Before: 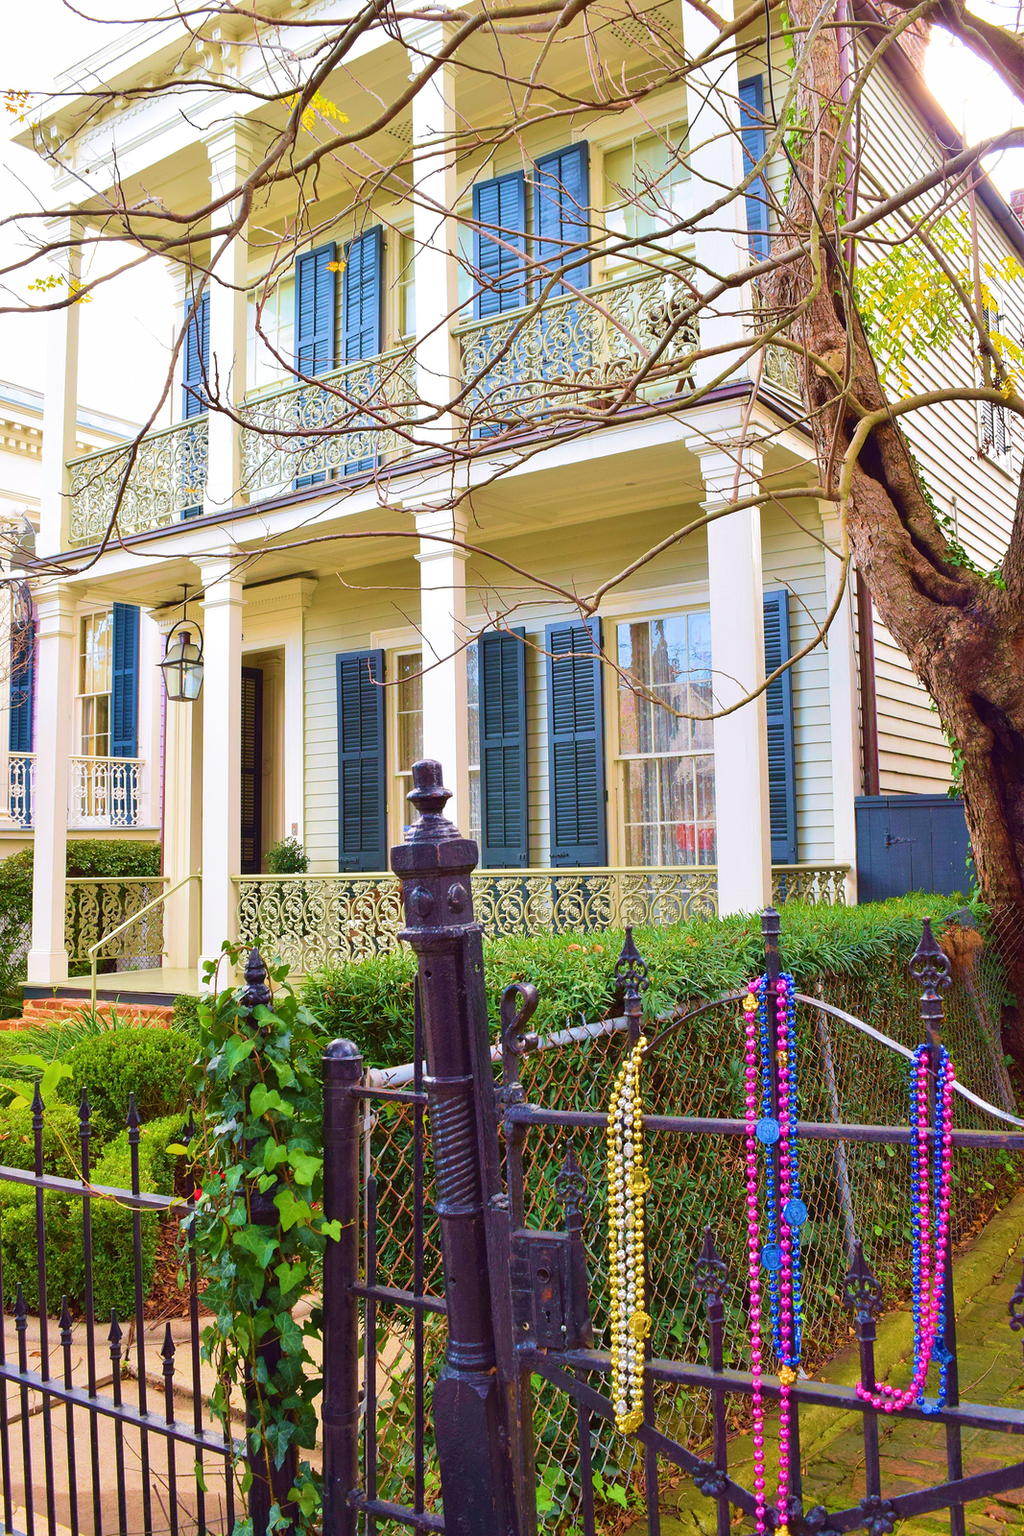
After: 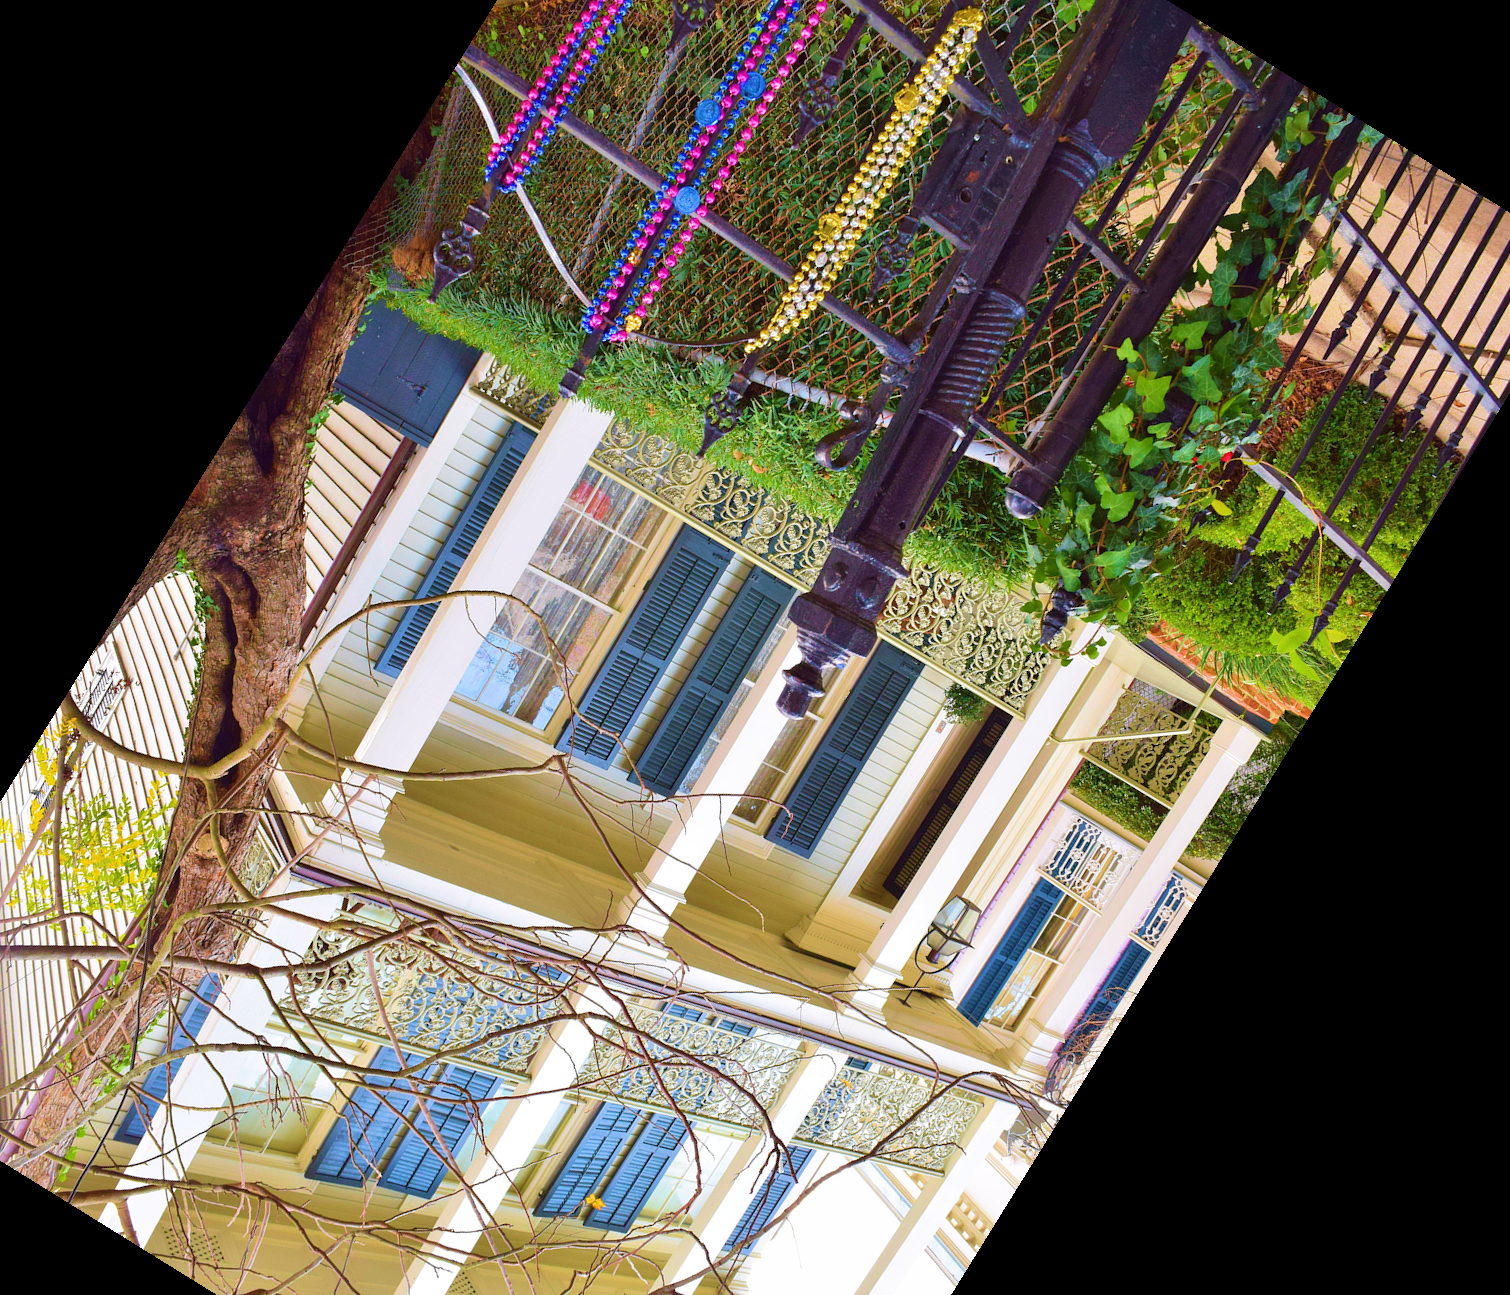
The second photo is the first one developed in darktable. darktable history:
crop and rotate: angle 148.21°, left 9.129%, top 15.609%, right 4.529%, bottom 16.98%
